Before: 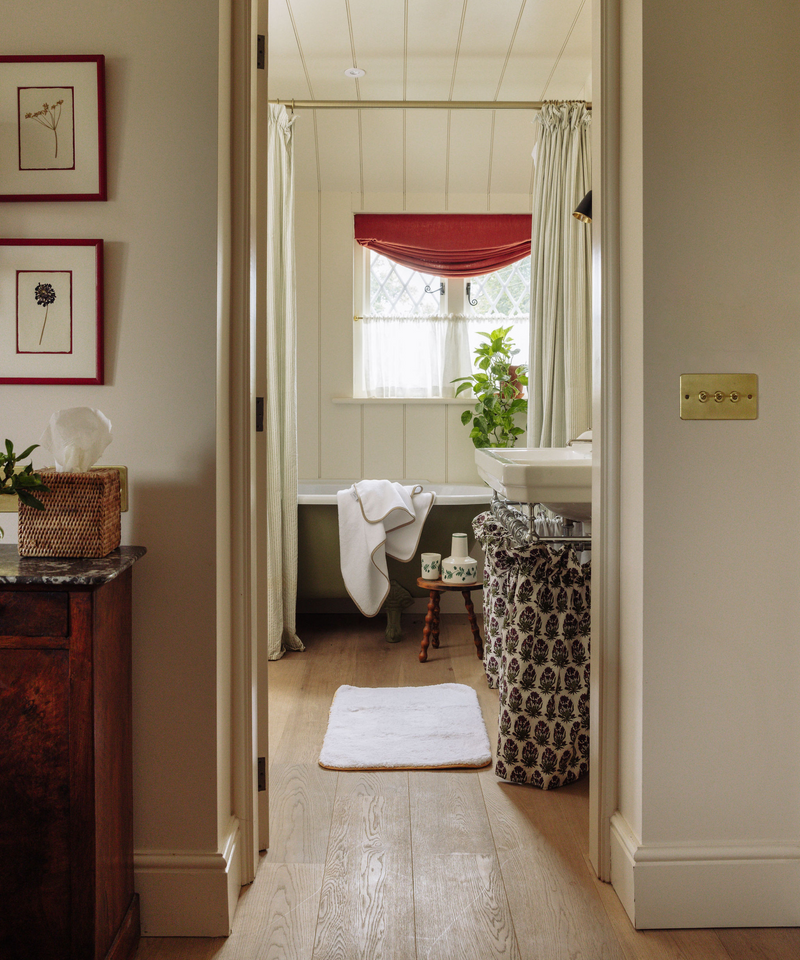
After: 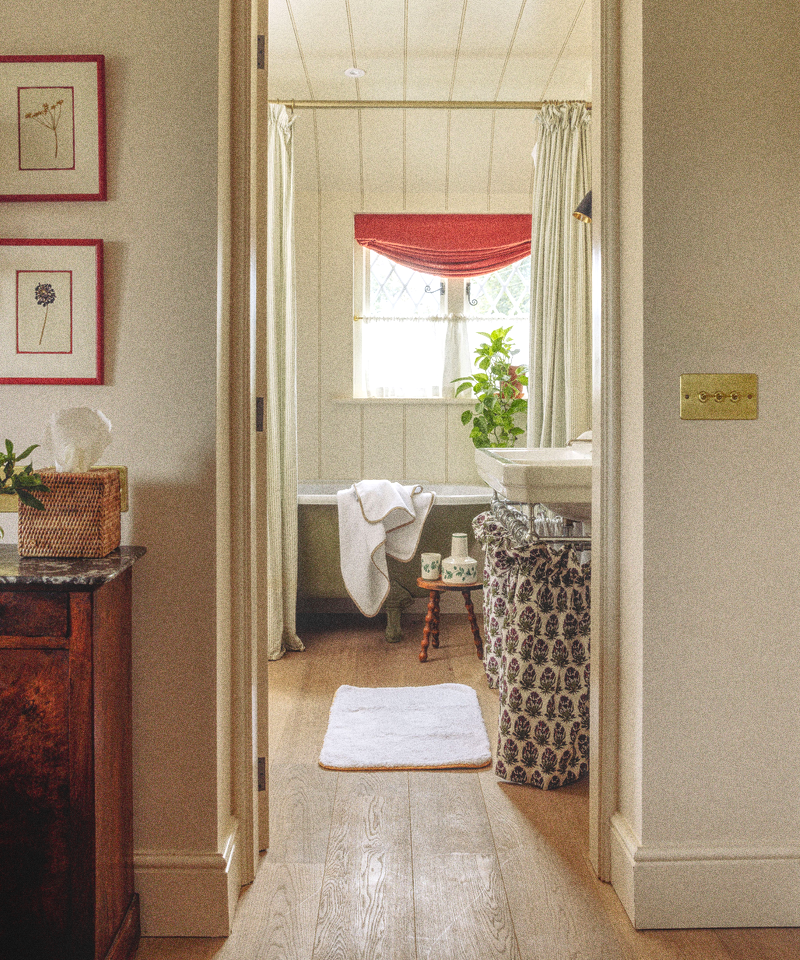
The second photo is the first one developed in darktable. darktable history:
local contrast: highlights 73%, shadows 15%, midtone range 0.197
grain: coarseness 0.09 ISO, strength 40%
color balance rgb: on, module defaults
exposure: black level correction 0.003, exposure 0.383 EV, compensate highlight preservation false
